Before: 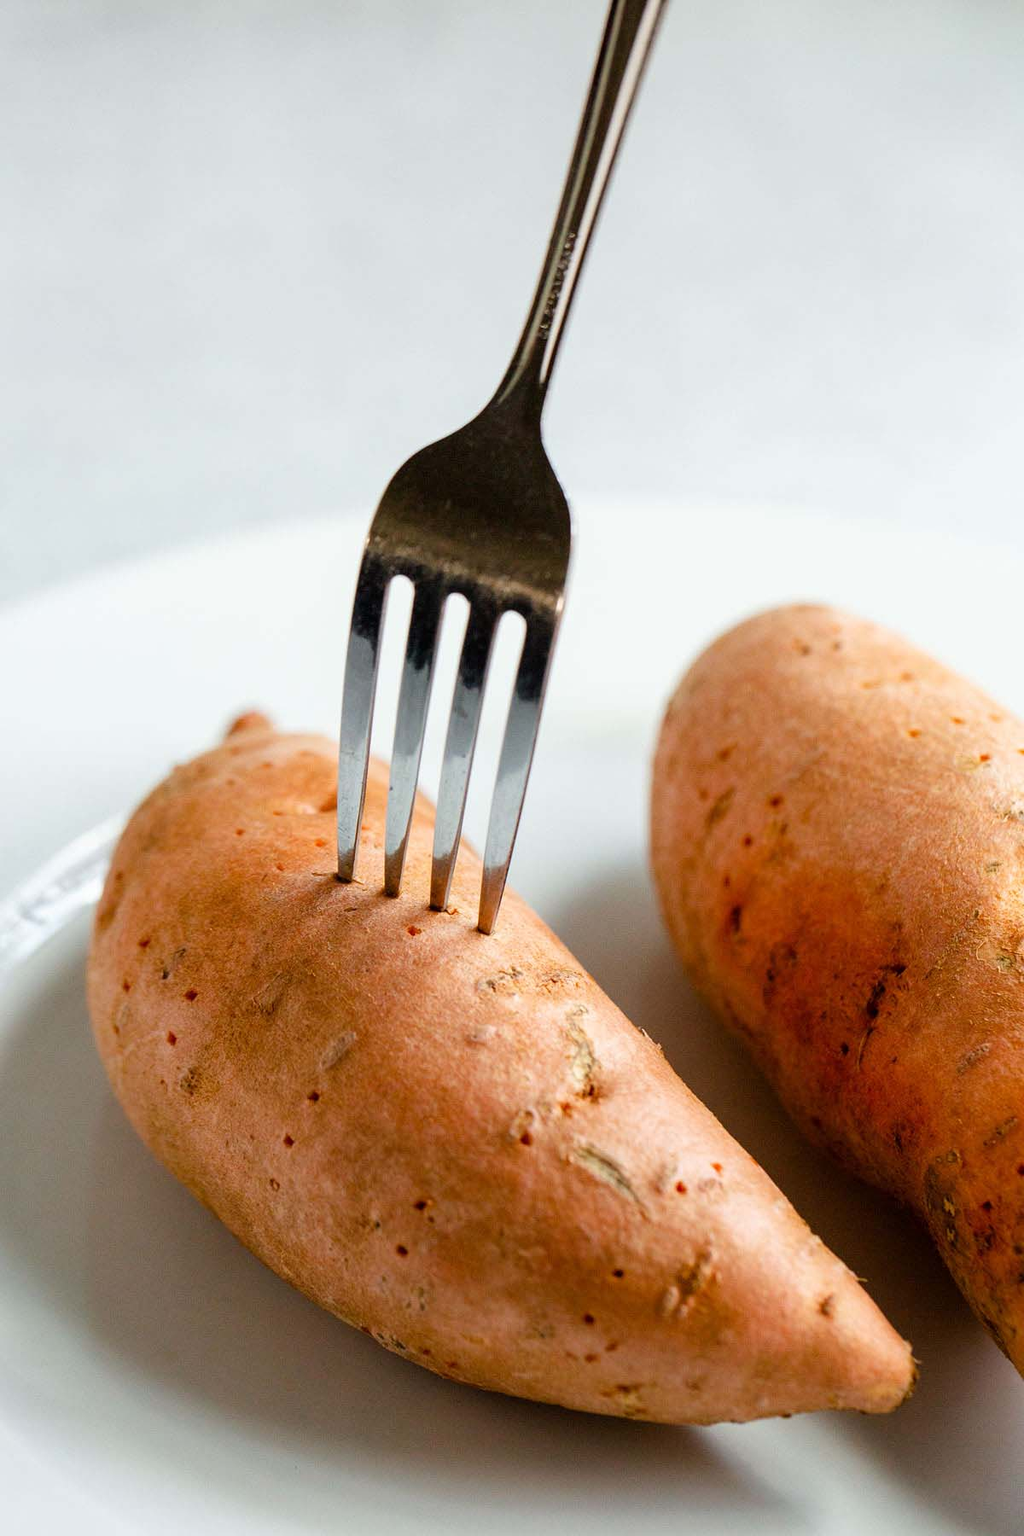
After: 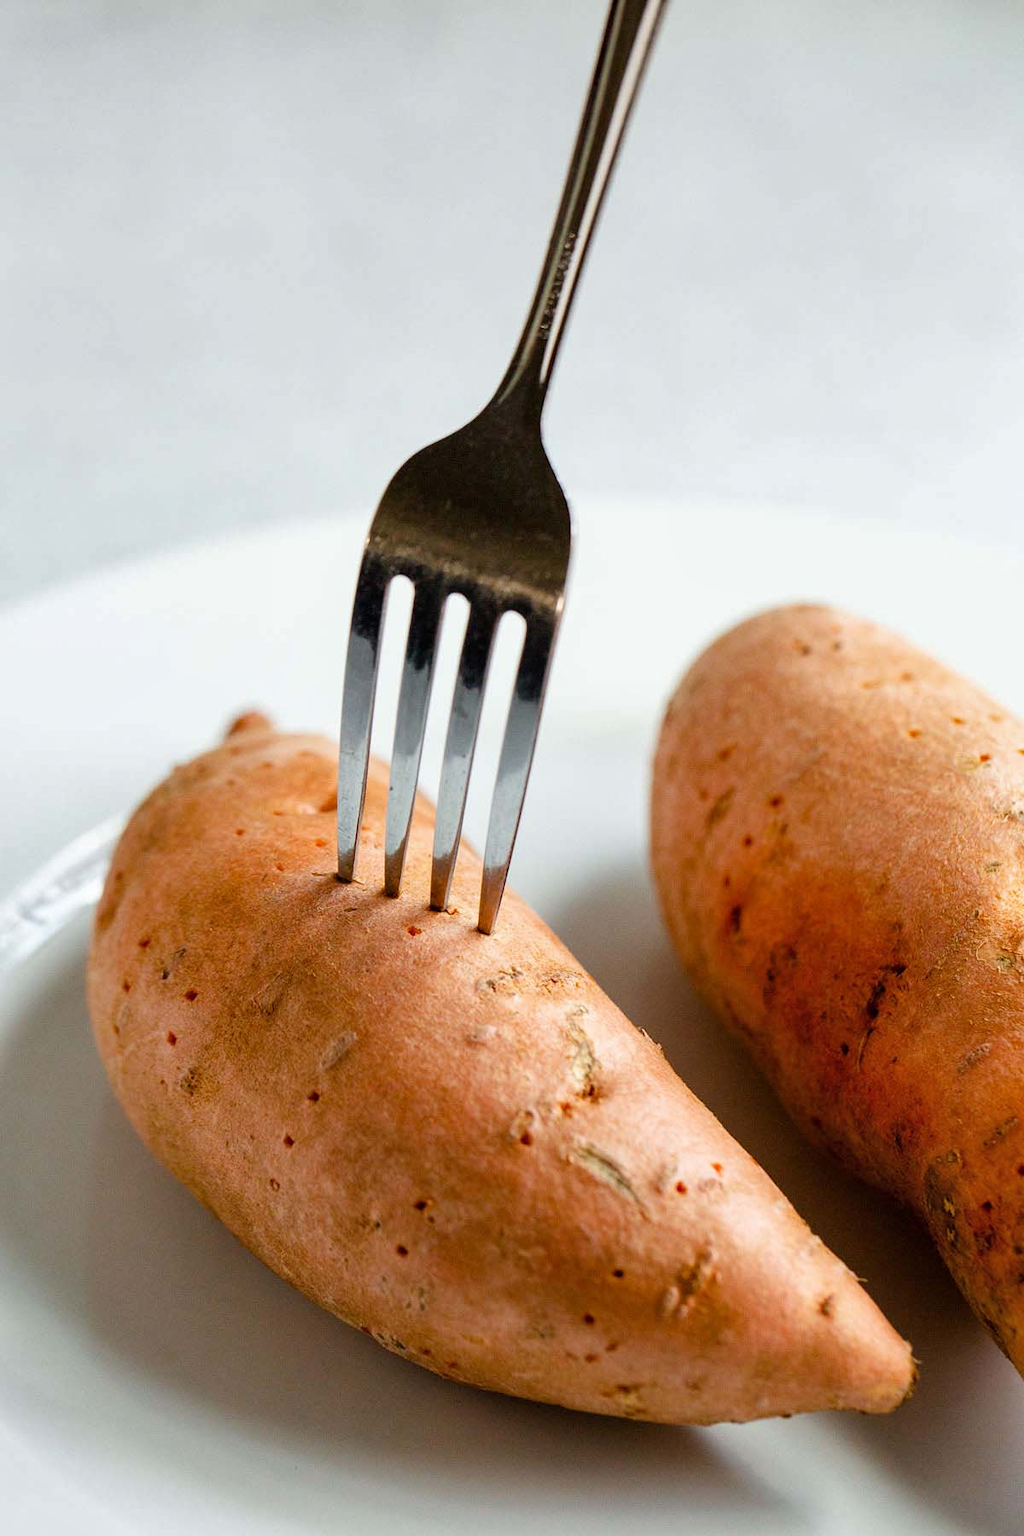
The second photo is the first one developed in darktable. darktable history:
shadows and highlights: shadows 29.56, highlights -30.49, low approximation 0.01, soften with gaussian
